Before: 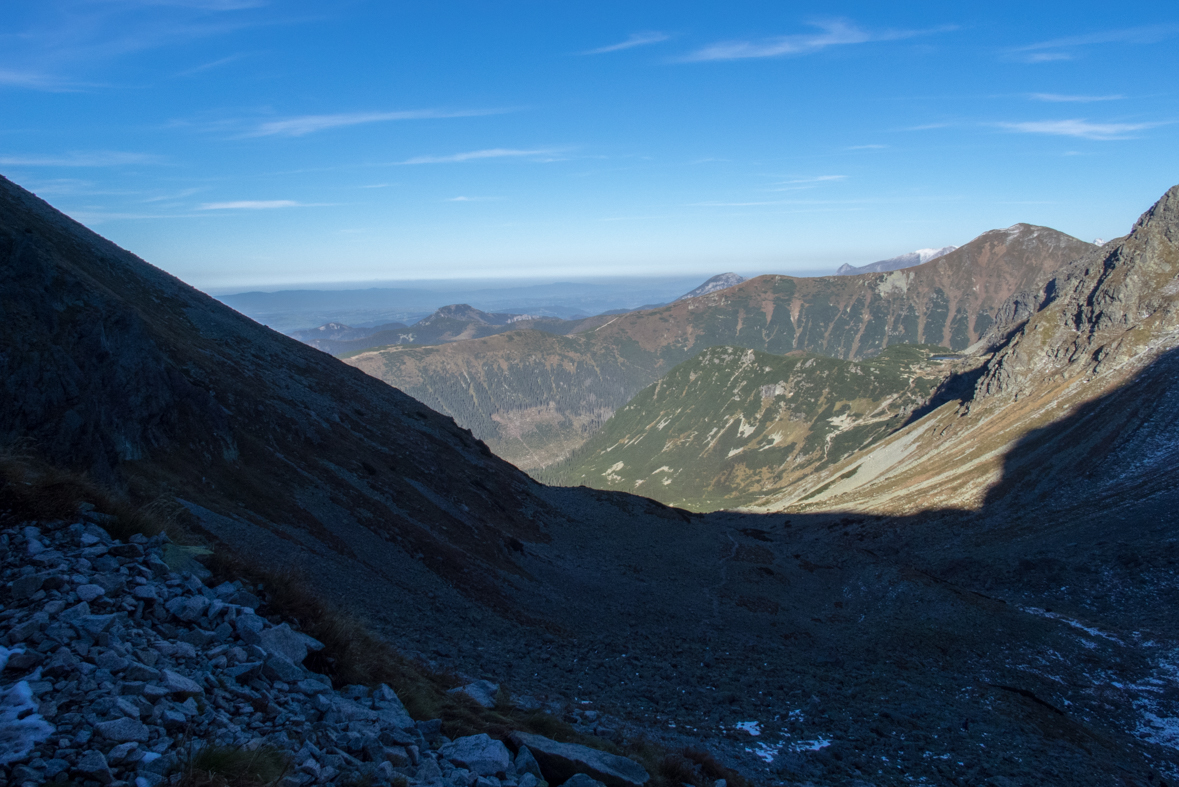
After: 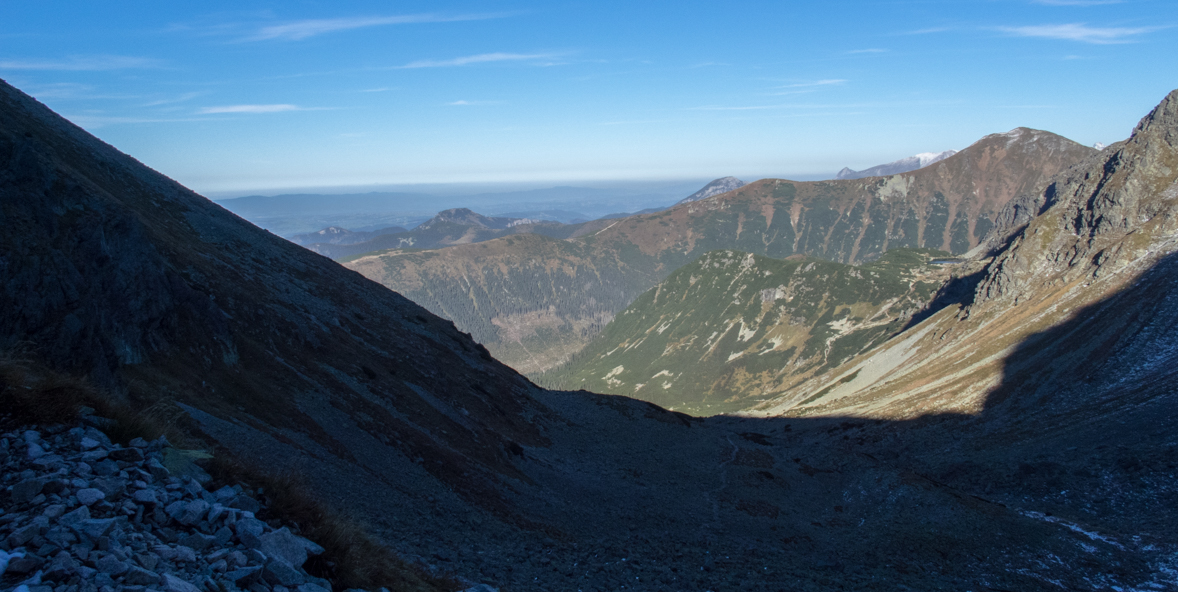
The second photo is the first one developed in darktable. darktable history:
crop and rotate: top 12.423%, bottom 12.353%
